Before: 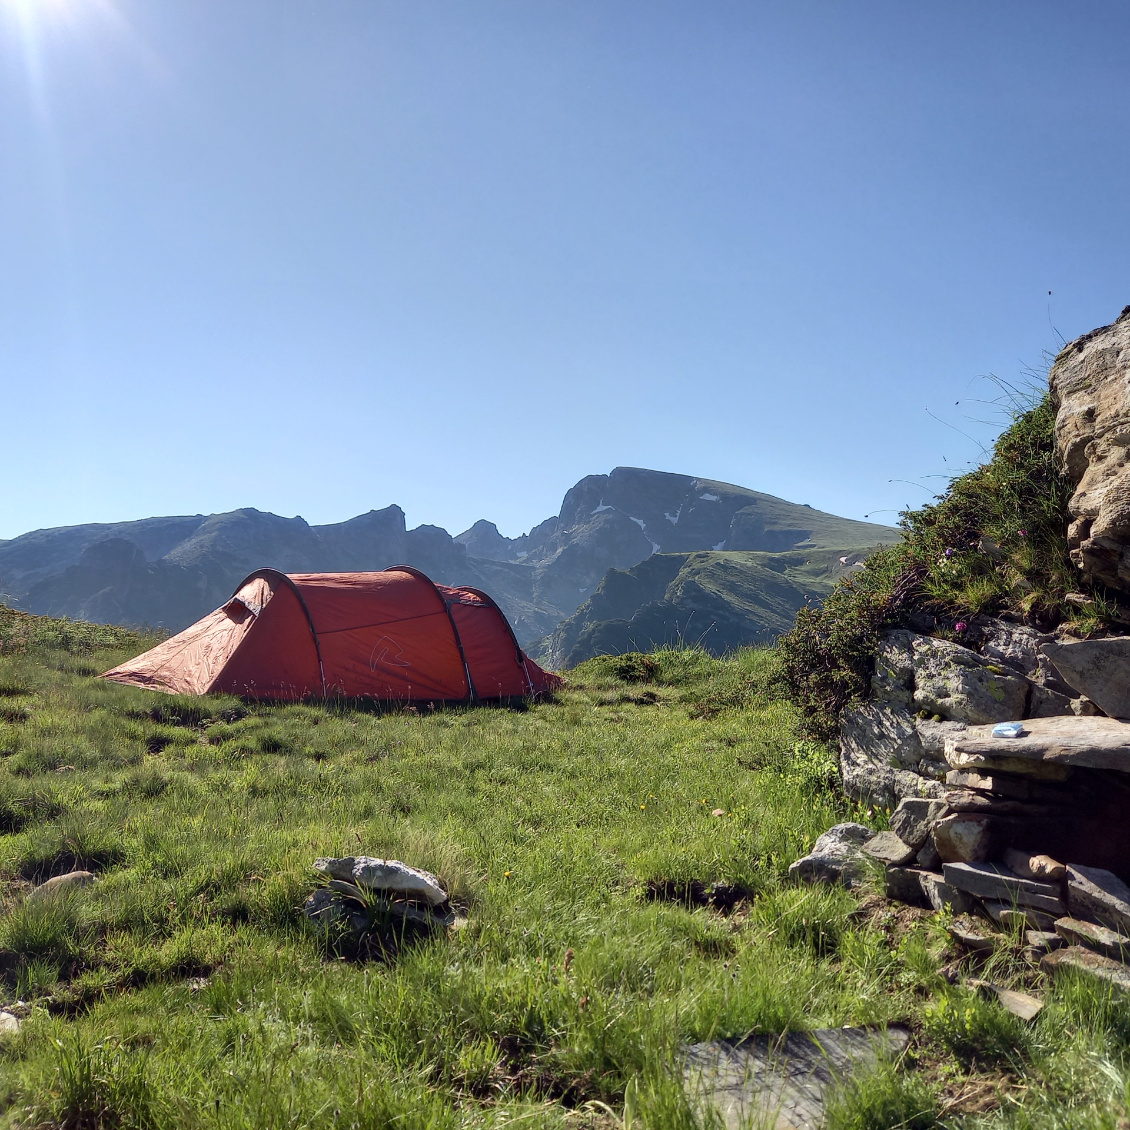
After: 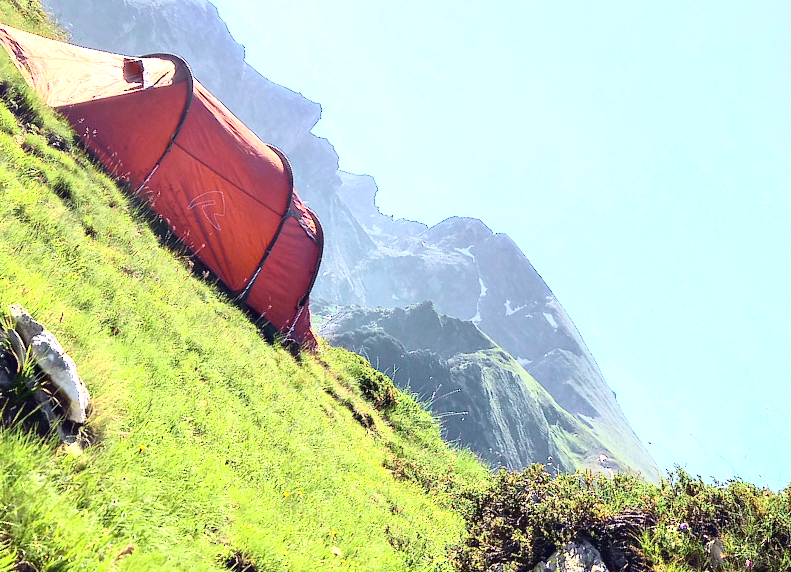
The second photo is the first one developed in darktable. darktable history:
crop and rotate: angle -44.37°, top 16.64%, right 1.002%, bottom 11.667%
exposure: black level correction 0, exposure 1.51 EV, compensate highlight preservation false
tone curve: curves: ch0 [(0, 0.023) (0.113, 0.084) (0.285, 0.301) (0.673, 0.796) (0.845, 0.932) (0.994, 0.971)]; ch1 [(0, 0) (0.456, 0.437) (0.498, 0.5) (0.57, 0.559) (0.631, 0.639) (1, 1)]; ch2 [(0, 0) (0.417, 0.44) (0.46, 0.453) (0.502, 0.507) (0.55, 0.57) (0.67, 0.712) (1, 1)], color space Lab, independent channels, preserve colors none
